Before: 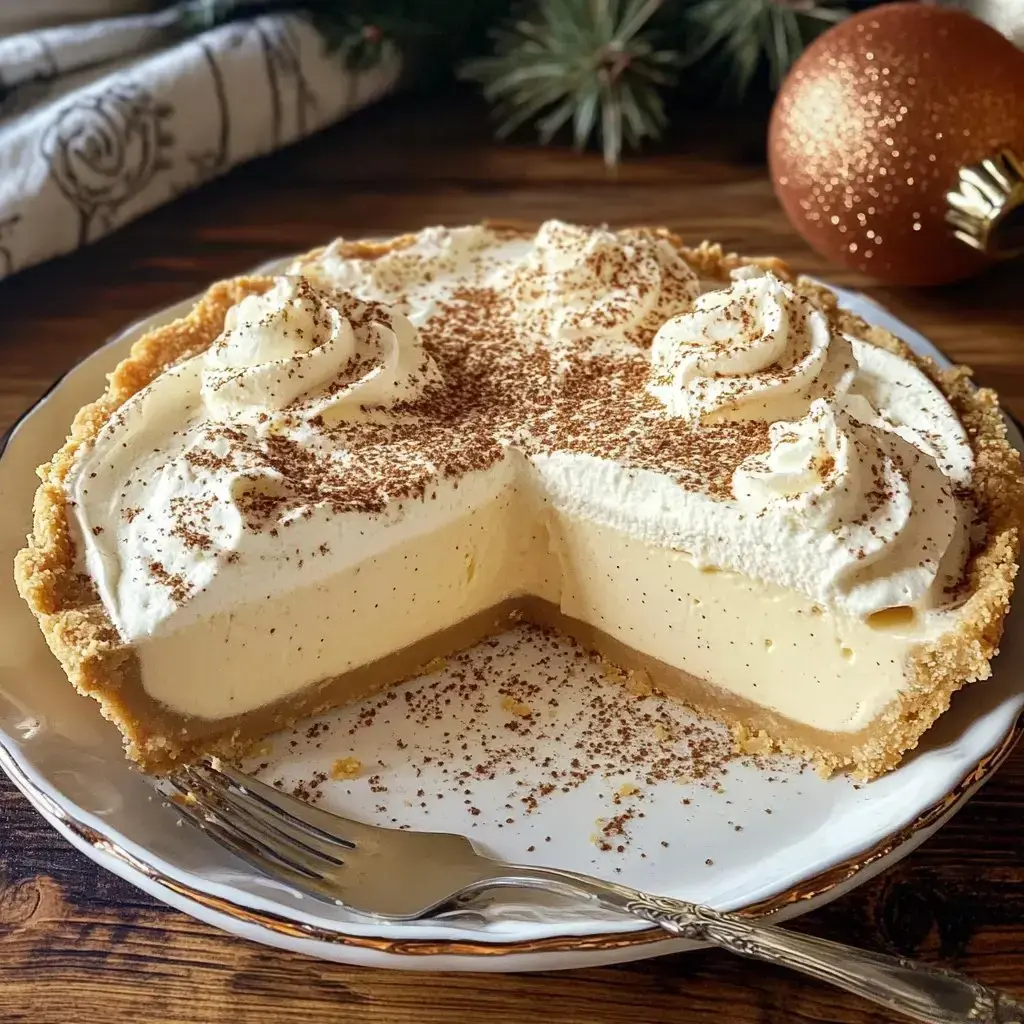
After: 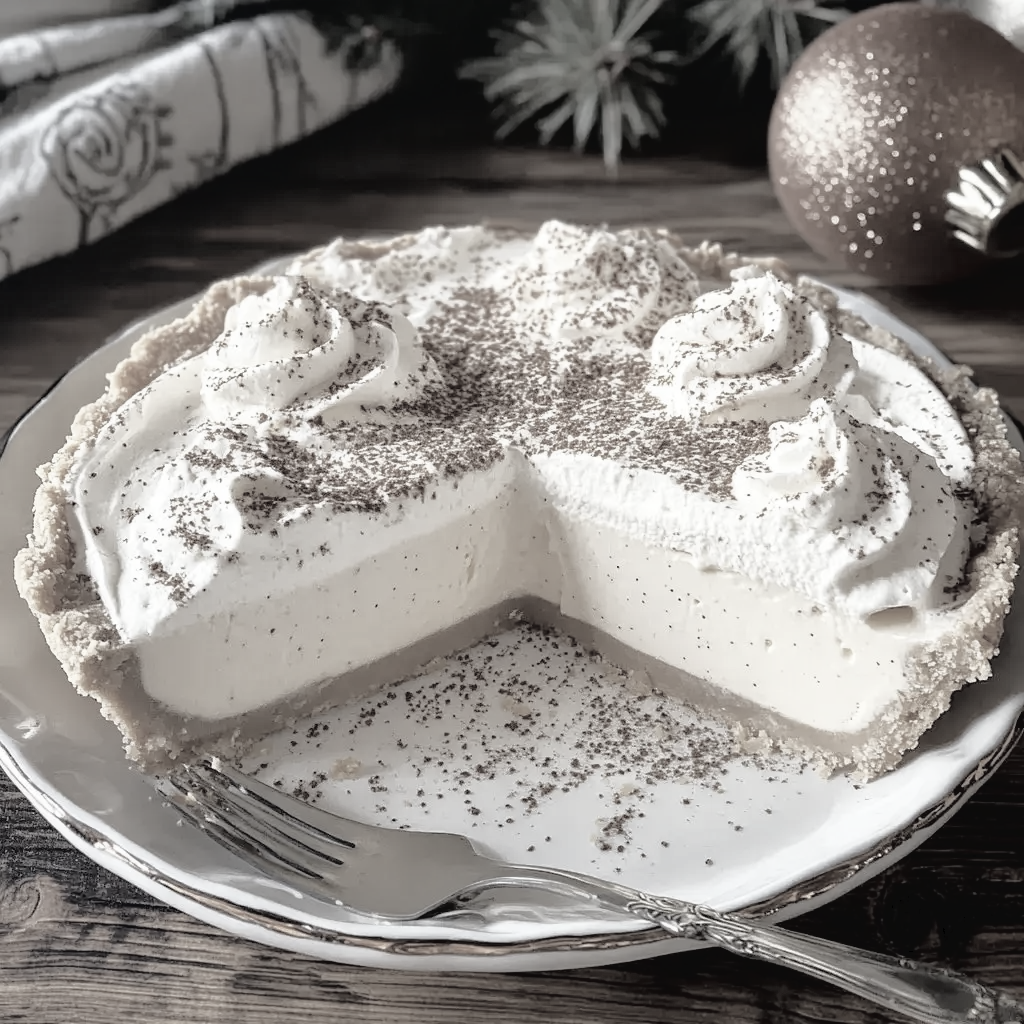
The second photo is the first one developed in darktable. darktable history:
tone curve: curves: ch0 [(0, 0) (0.003, 0.03) (0.011, 0.03) (0.025, 0.033) (0.044, 0.038) (0.069, 0.057) (0.1, 0.109) (0.136, 0.174) (0.177, 0.243) (0.224, 0.313) (0.277, 0.391) (0.335, 0.464) (0.399, 0.515) (0.468, 0.563) (0.543, 0.616) (0.623, 0.679) (0.709, 0.766) (0.801, 0.865) (0.898, 0.948) (1, 1)], color space Lab, independent channels, preserve colors none
color correction: highlights b* -0.015, saturation 0.154
